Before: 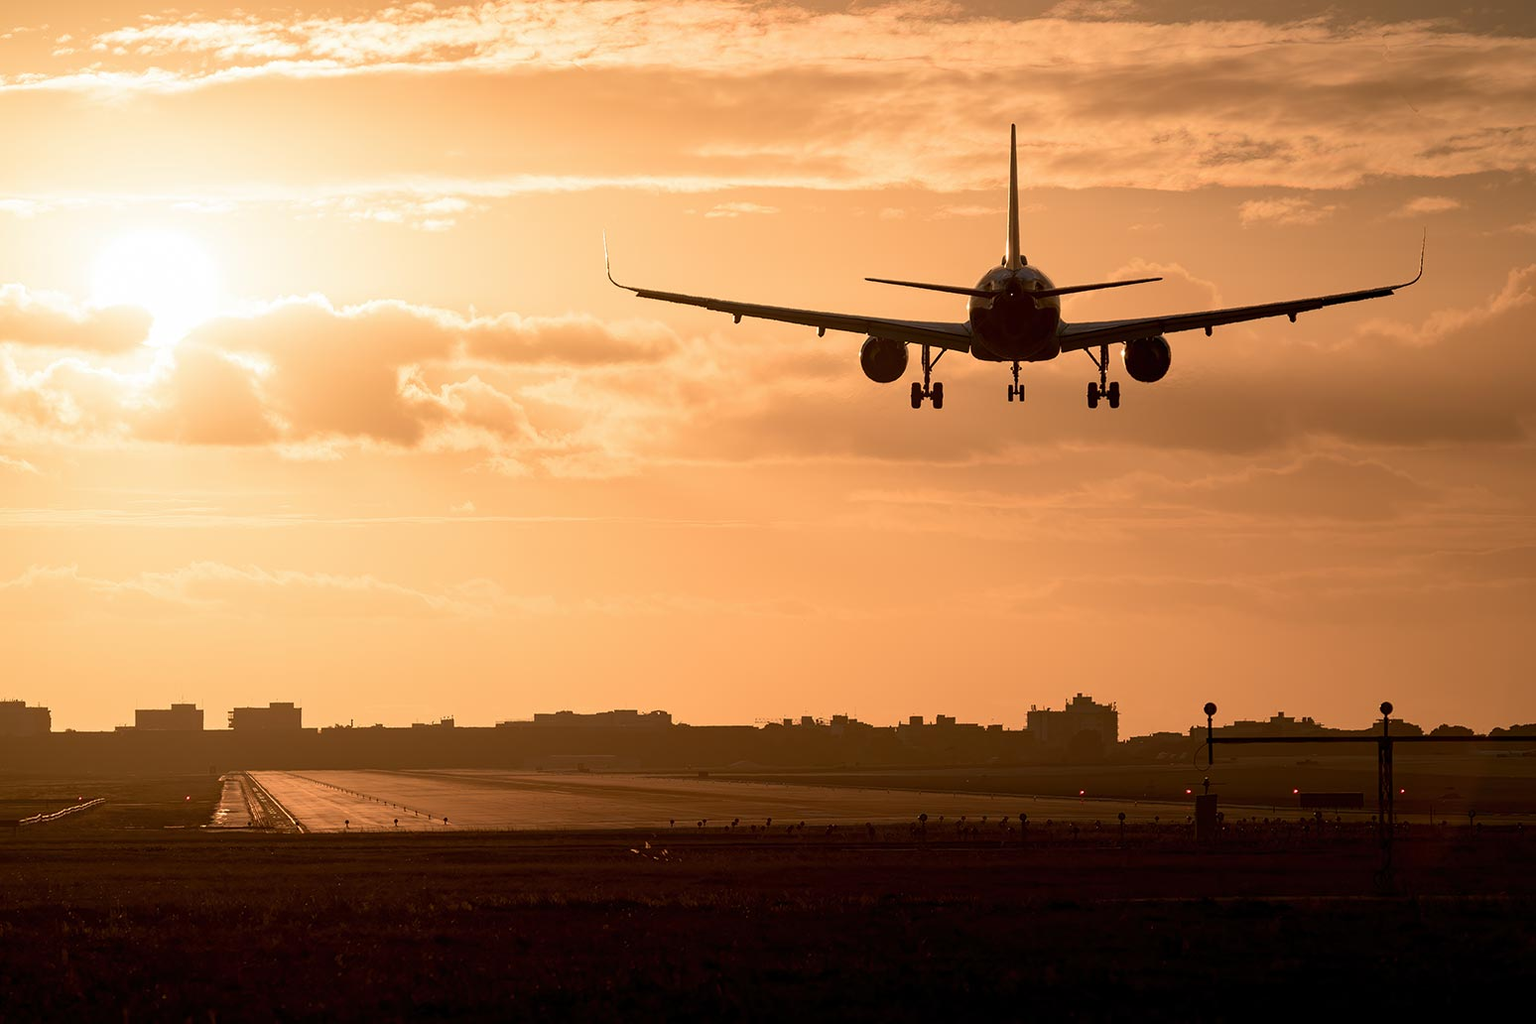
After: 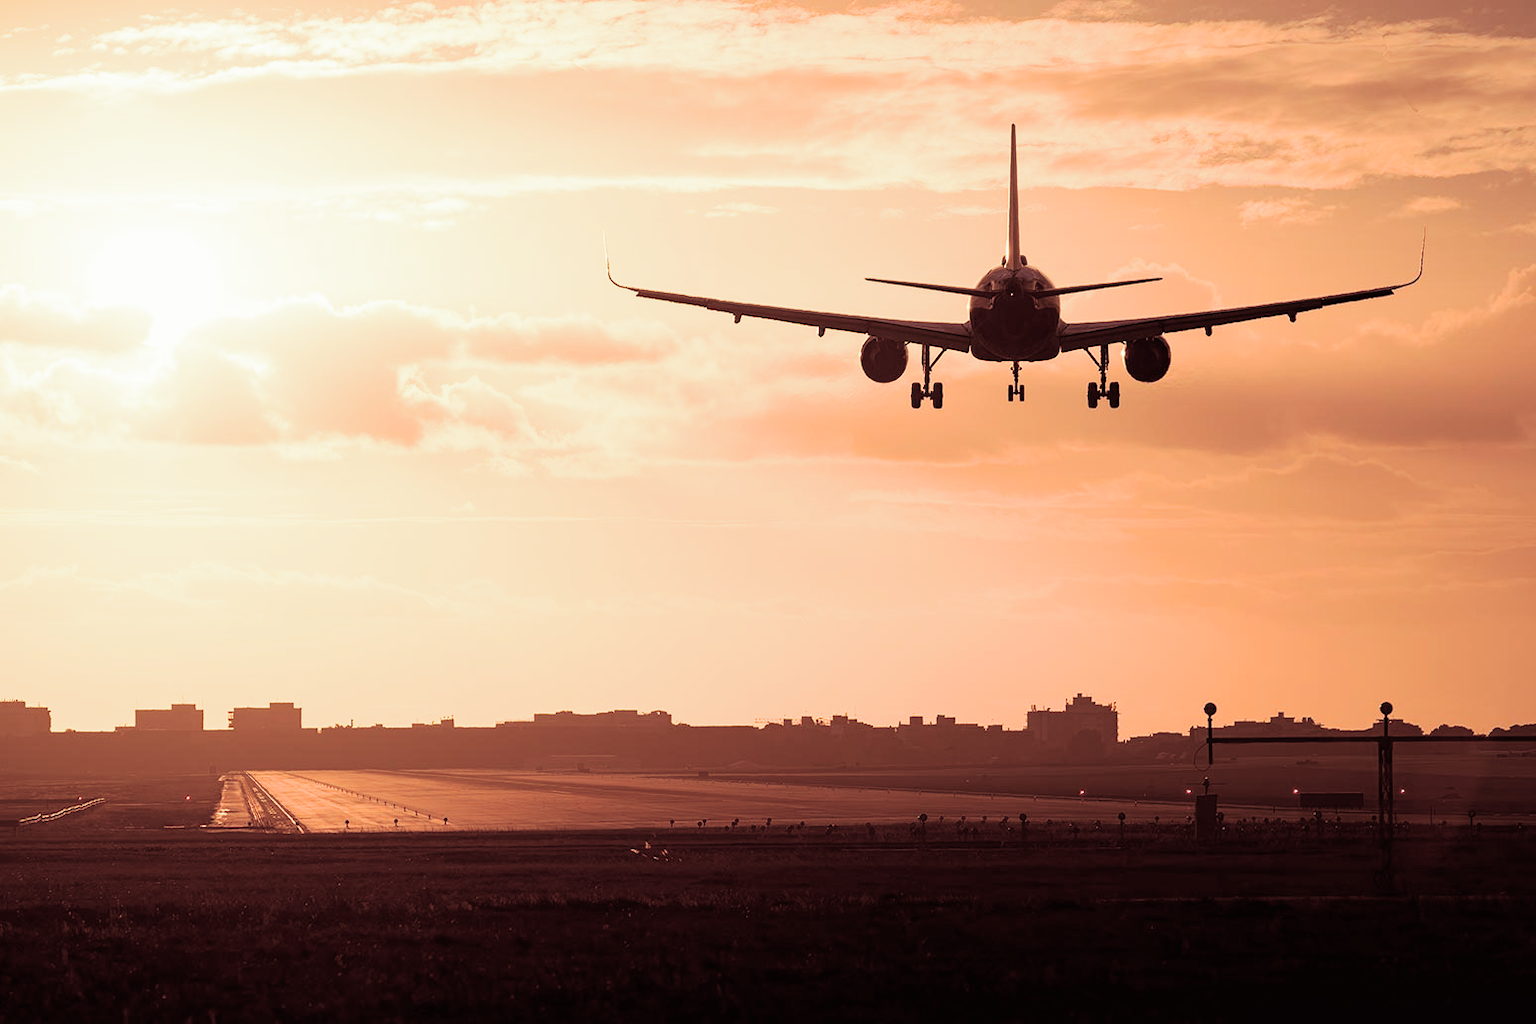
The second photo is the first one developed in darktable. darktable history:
exposure: black level correction -0.002, exposure 1.115 EV, compensate highlight preservation false
split-toning: compress 20%
contrast equalizer: y [[0.5, 0.488, 0.462, 0.461, 0.491, 0.5], [0.5 ×6], [0.5 ×6], [0 ×6], [0 ×6]]
filmic rgb: white relative exposure 3.85 EV, hardness 4.3
